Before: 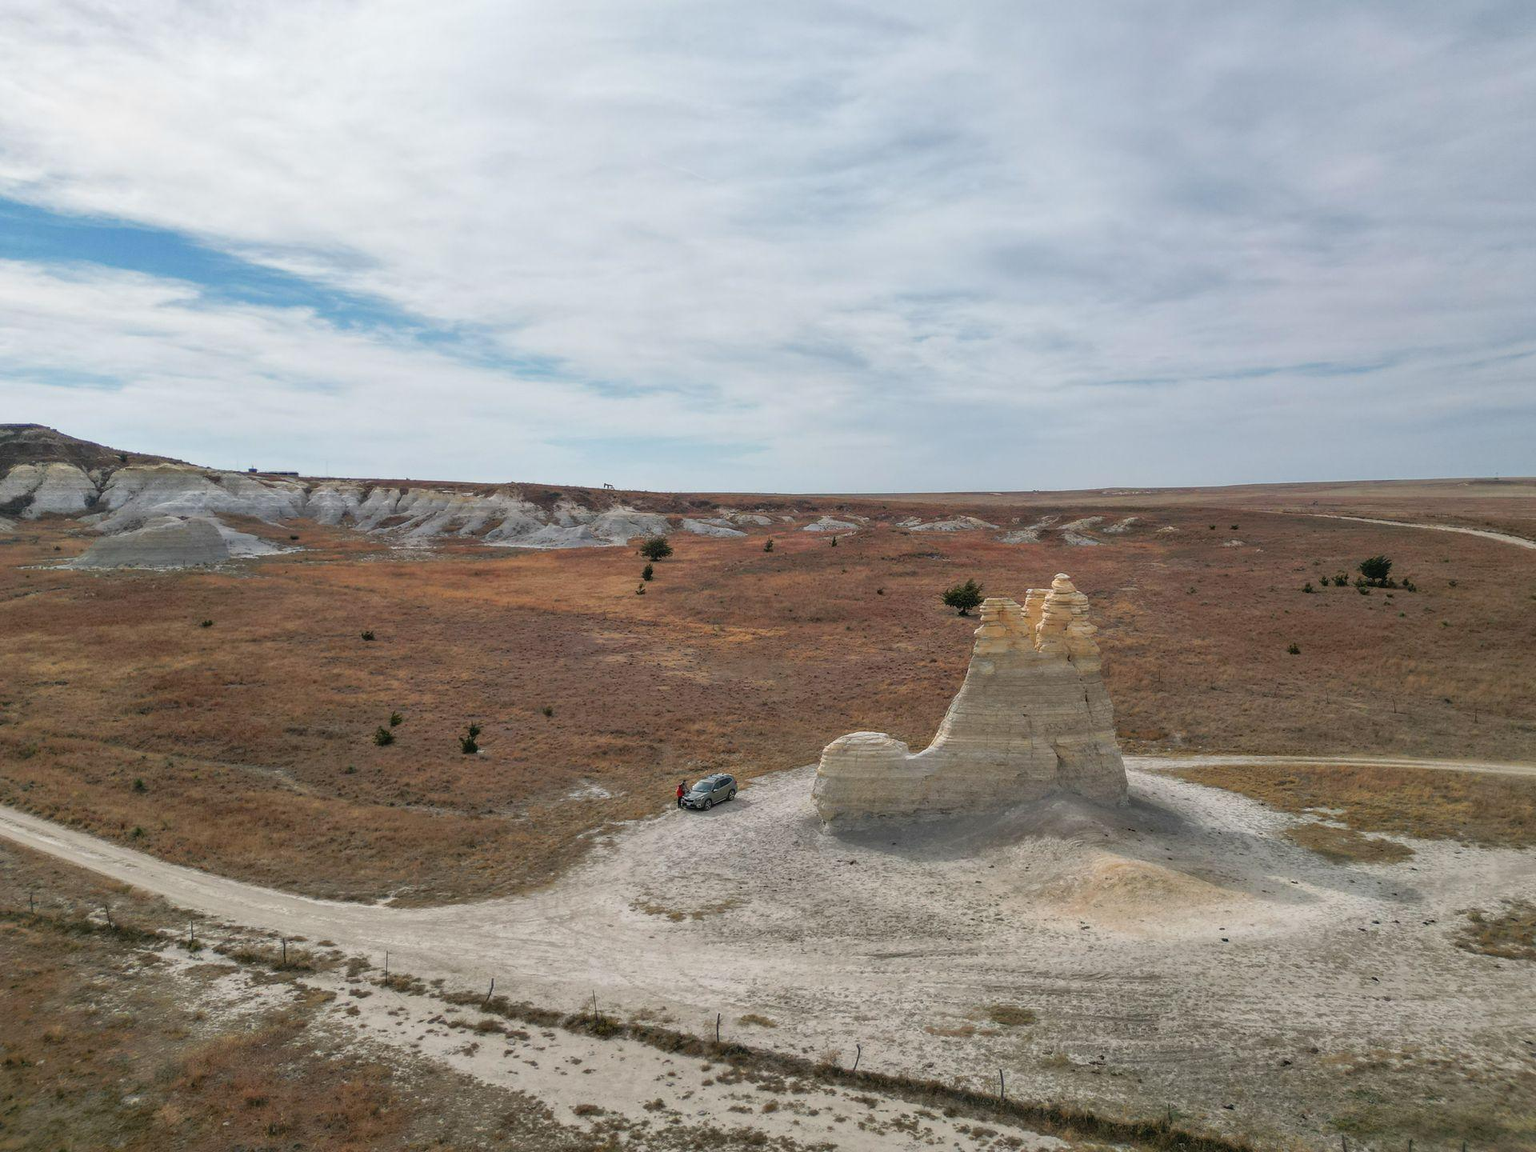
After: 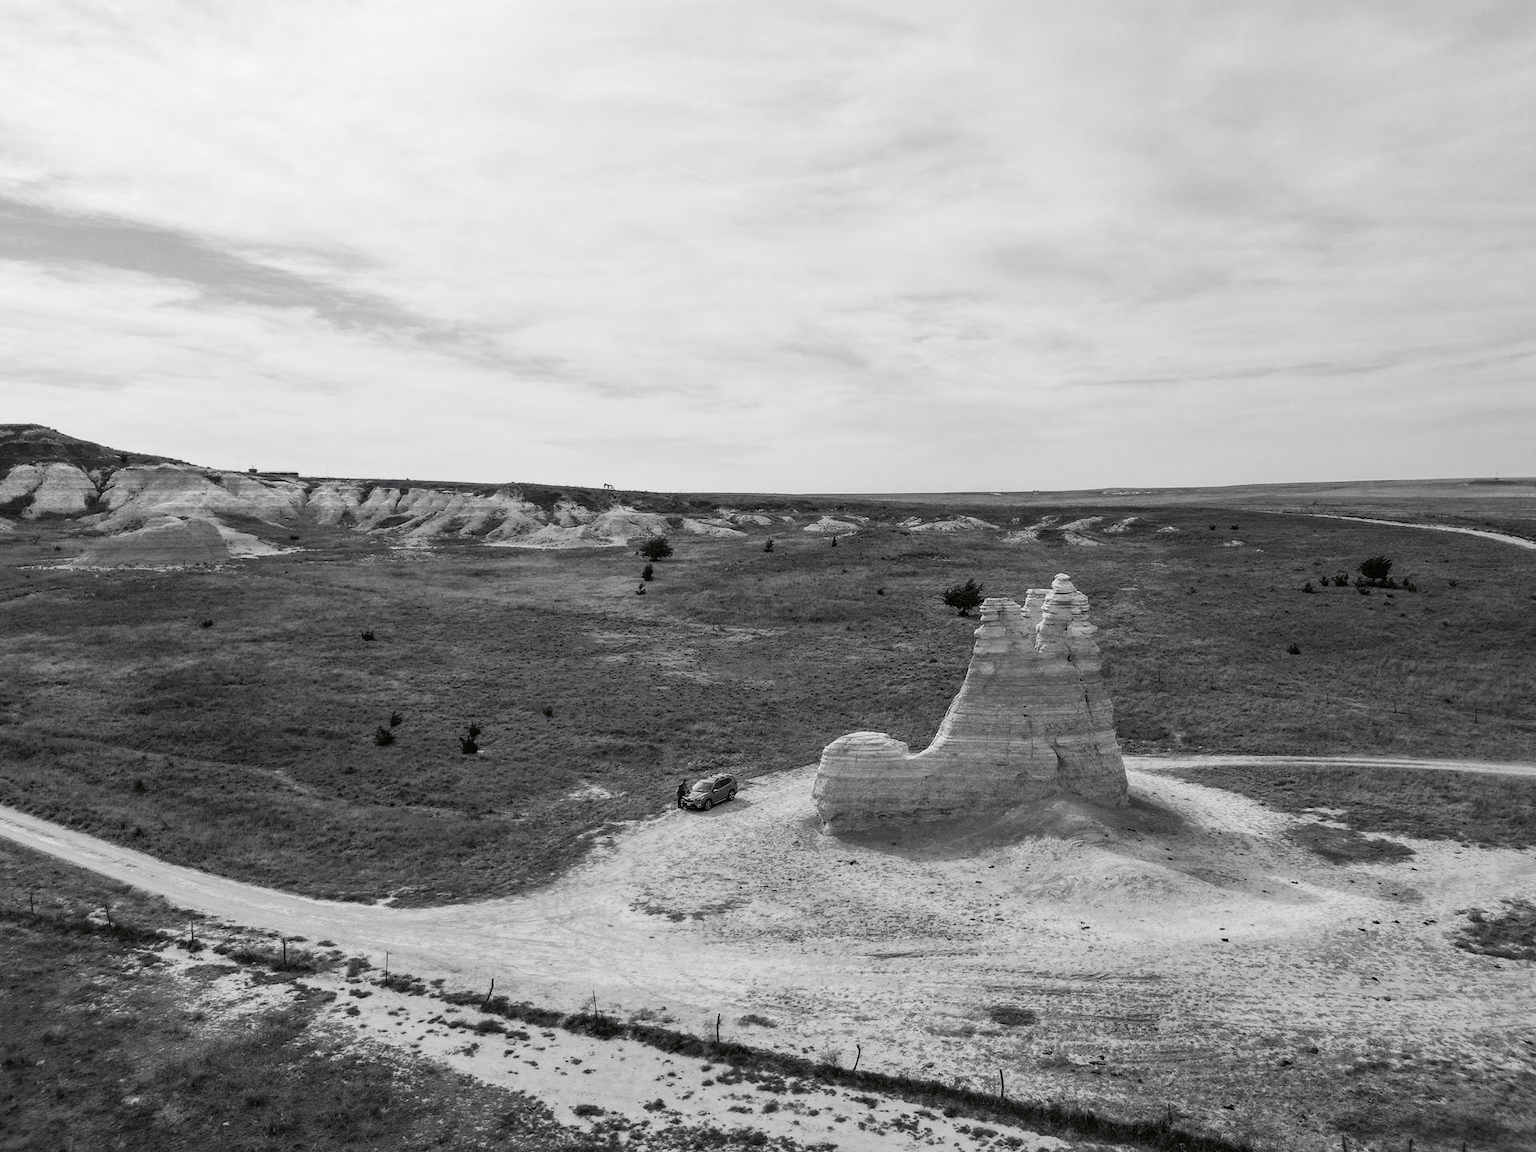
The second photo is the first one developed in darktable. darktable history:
tone curve: curves: ch0 [(0, 0) (0.003, 0.016) (0.011, 0.016) (0.025, 0.016) (0.044, 0.016) (0.069, 0.016) (0.1, 0.026) (0.136, 0.047) (0.177, 0.088) (0.224, 0.14) (0.277, 0.2) (0.335, 0.276) (0.399, 0.37) (0.468, 0.47) (0.543, 0.583) (0.623, 0.698) (0.709, 0.779) (0.801, 0.858) (0.898, 0.929) (1, 1)], preserve colors none
color look up table: target L [86.7, 85.98, 78.43, 66.24, 58.38, 58.64, 57.61, 39.07, 26.21, 17.37, 200.55, 84.56, 79.88, 75.88, 66.24, 66.62, 65.11, 55.02, 54.5, 50.96, 45.89, 39.07, 35.51, 17.06, 22.62, 10.27, 95.84, 87.05, 63.22, 69.98, 71.84, 57.35, 63.6, 64.36, 54.24, 45.09, 23.22, 27.98, 28.27, 22.62, 7.247, 9.263, 91.29, 78.07, 65.11, 64.74, 63.22, 36.15, 7.247], target a [-0.001, -0.001, 0, 0, 0.001 ×4, 0, 0.001, 0, -0.001, 0 ×5, 0.001 ×6, 0, 0.001, 0, -0.002, 0, 0.001, -0.001, 0, 0.001, 0, 0, 0.001 ×6, -0.936, 0, 0, -0.001, 0, 0, 0.001, 0, -0.936], target b [0.023, 0.002, 0.001, 0.002, -0.004, -0.005, -0.004, -0.005, -0.002, -0.004, 0, 0.002, 0.001, 0.001, 0.002, 0.002, 0.002, -0.005, -0.004, -0.005, -0.005, -0.005, -0.006, 0.002, -0.002, -0.003, 0.024, 0.001, -0.004, 0.002, 0.002, -0.005, 0.002, 0.002, -0.005, -0.005, -0.004, -0.002, -0.005, -0.002, 11.55, -0.001, 0, 0.022, 0.002, 0.002, -0.004, -0.001, 11.55], num patches 49
